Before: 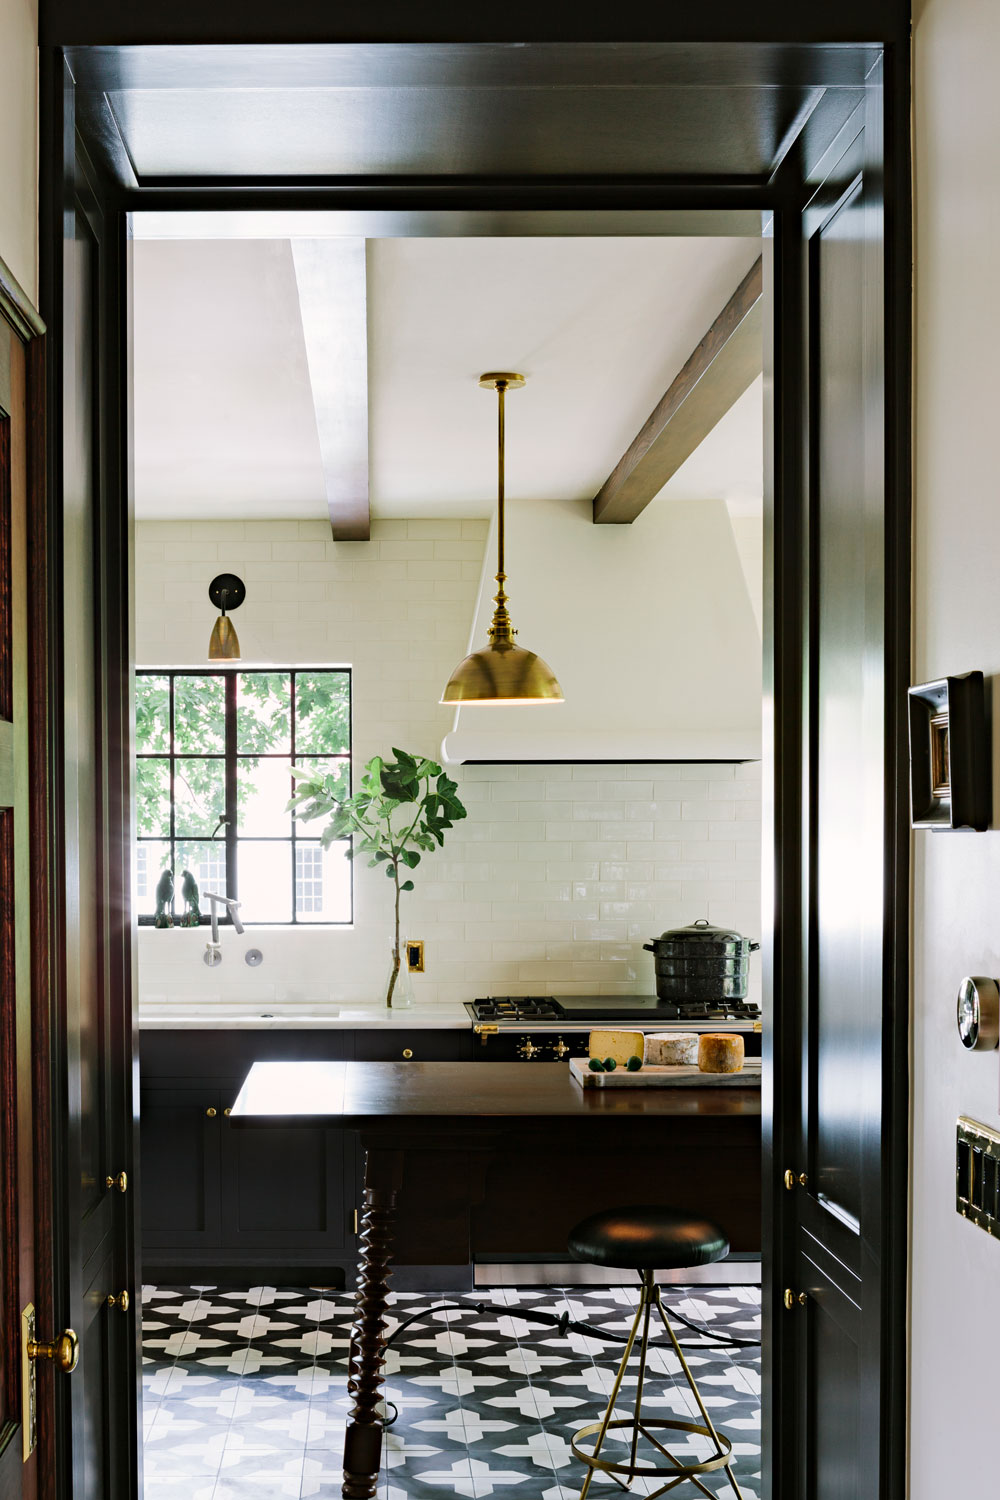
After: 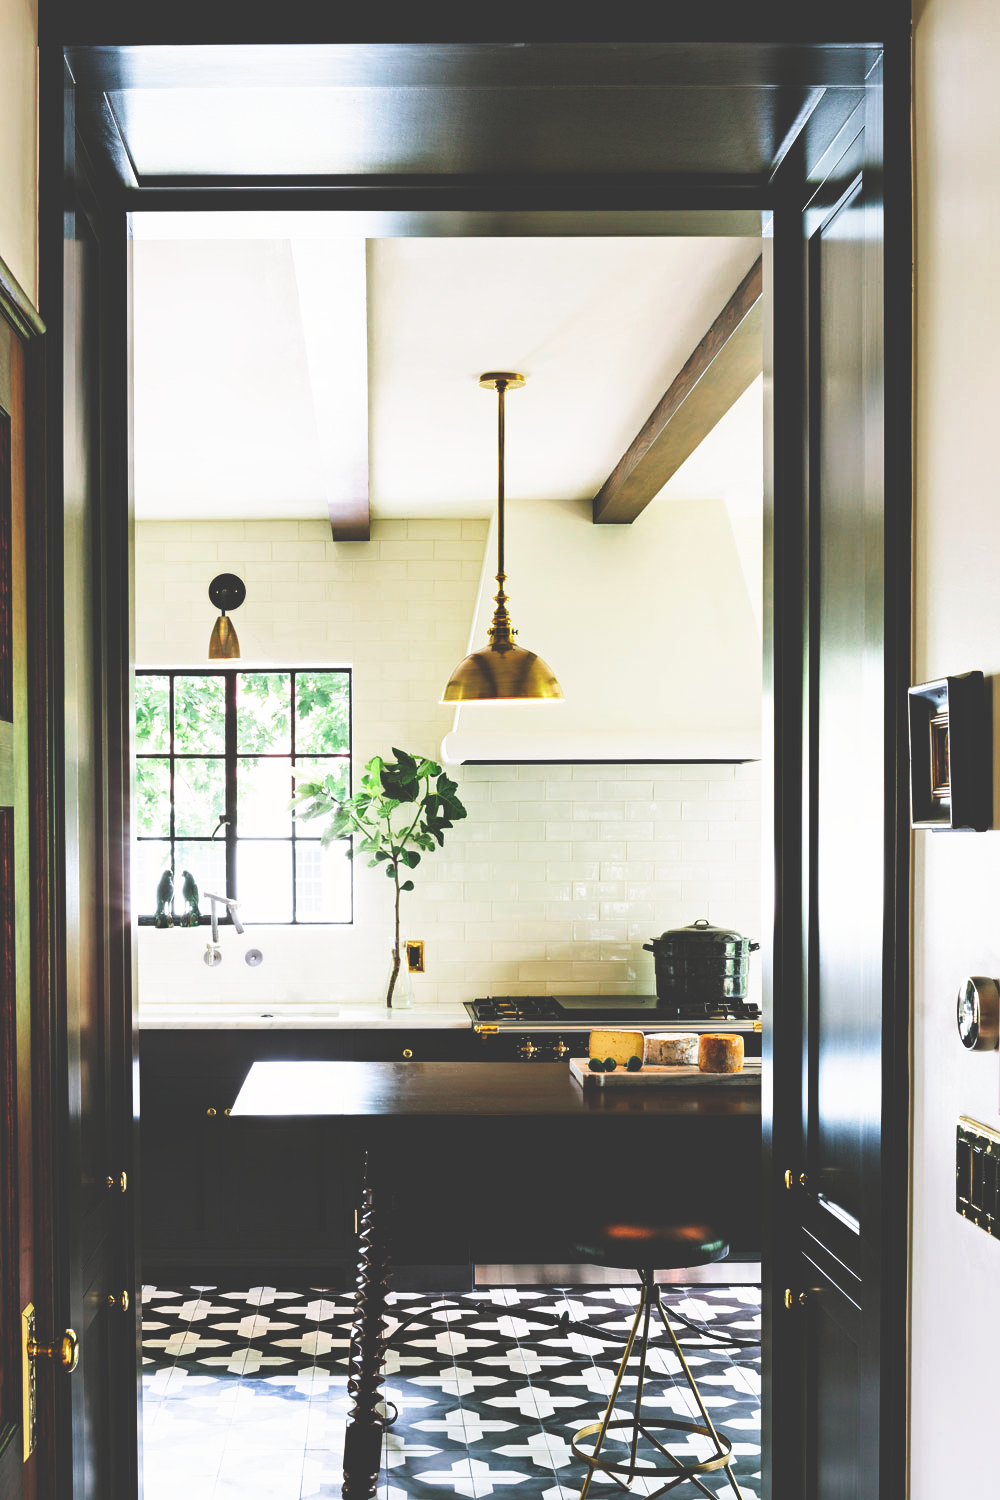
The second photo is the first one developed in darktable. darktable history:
white balance: red 1, blue 1
base curve: curves: ch0 [(0, 0.036) (0.007, 0.037) (0.604, 0.887) (1, 1)], preserve colors none
